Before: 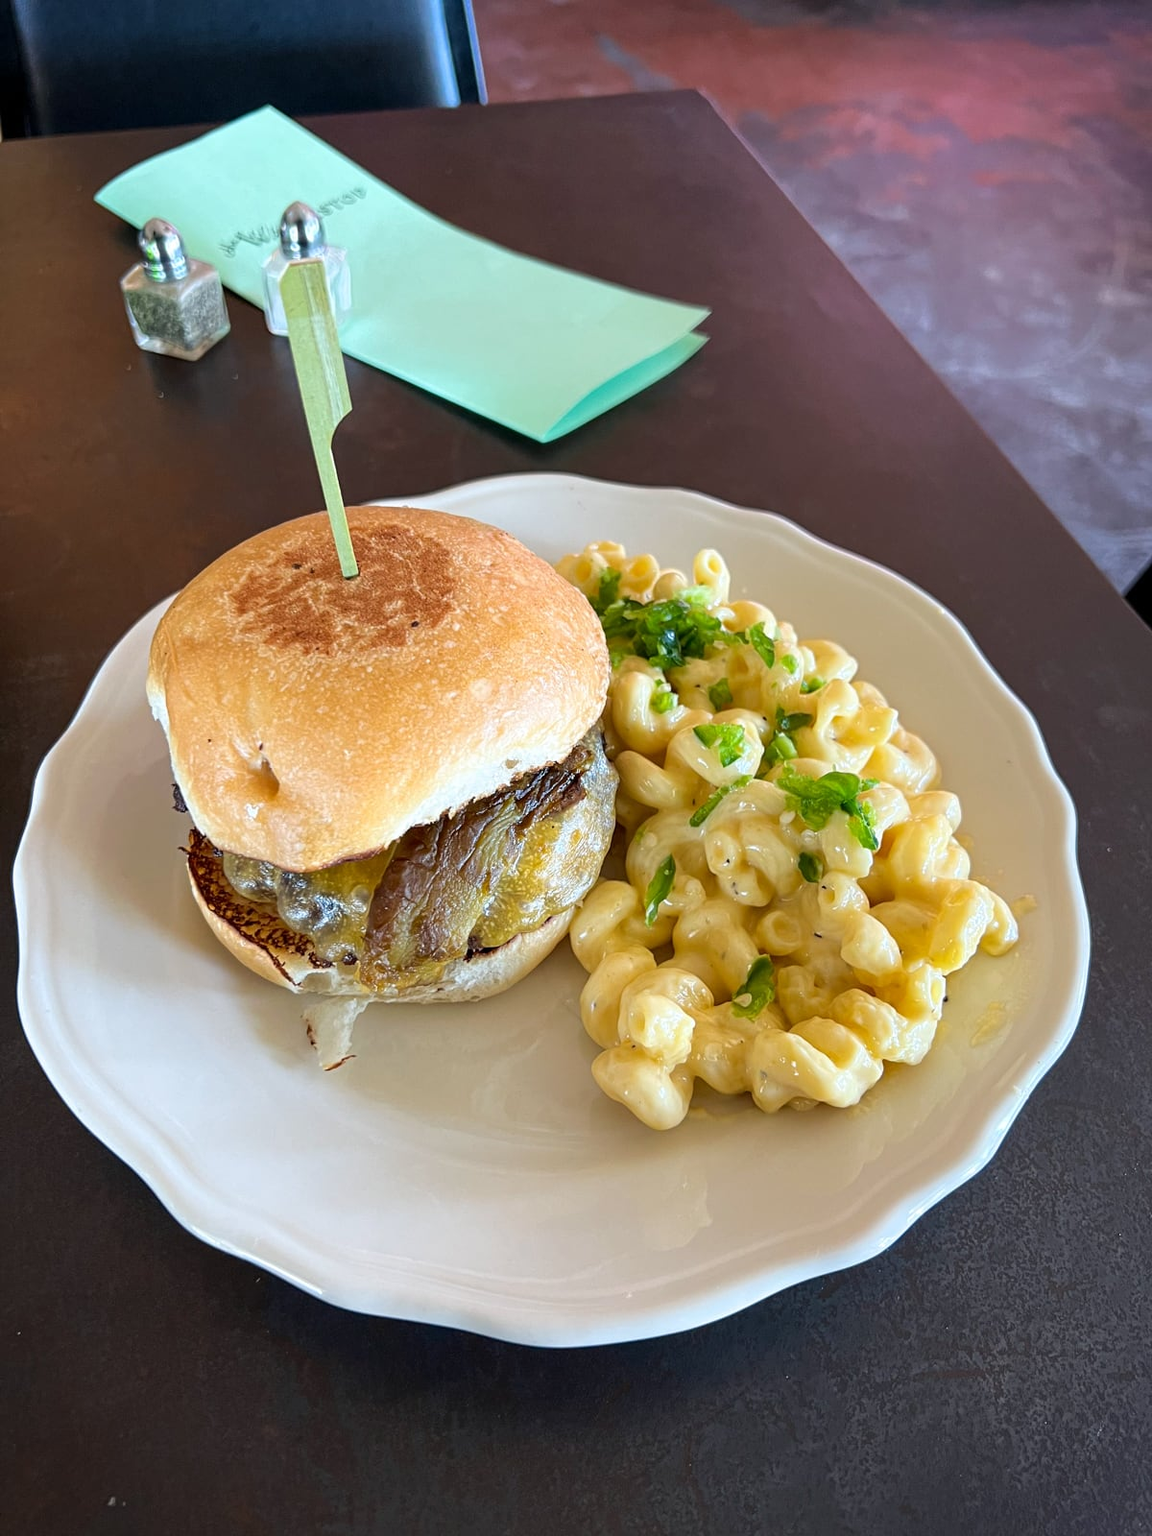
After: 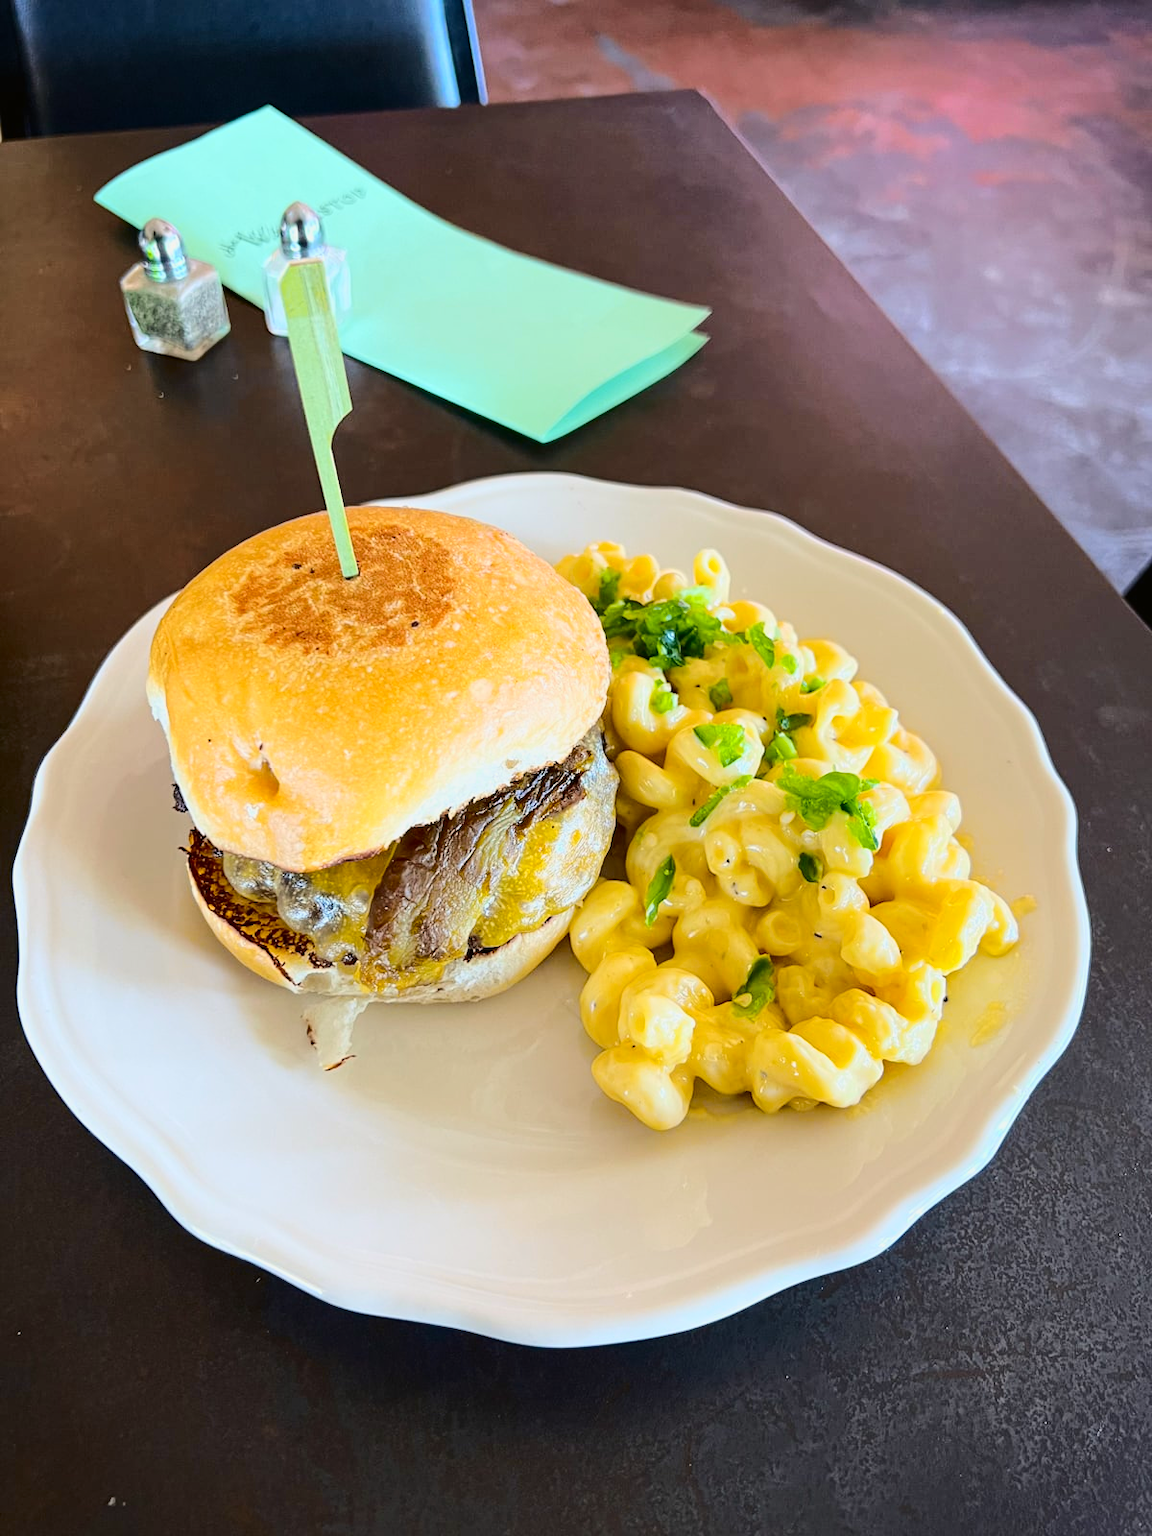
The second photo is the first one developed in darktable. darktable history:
tone curve: curves: ch0 [(0, 0.011) (0.104, 0.085) (0.236, 0.234) (0.398, 0.507) (0.498, 0.621) (0.65, 0.757) (0.835, 0.883) (1, 0.961)]; ch1 [(0, 0) (0.353, 0.344) (0.43, 0.401) (0.479, 0.476) (0.502, 0.502) (0.54, 0.542) (0.602, 0.613) (0.638, 0.668) (0.693, 0.727) (1, 1)]; ch2 [(0, 0) (0.34, 0.314) (0.434, 0.43) (0.5, 0.506) (0.521, 0.54) (0.54, 0.56) (0.595, 0.613) (0.644, 0.729) (1, 1)], color space Lab, independent channels, preserve colors none
